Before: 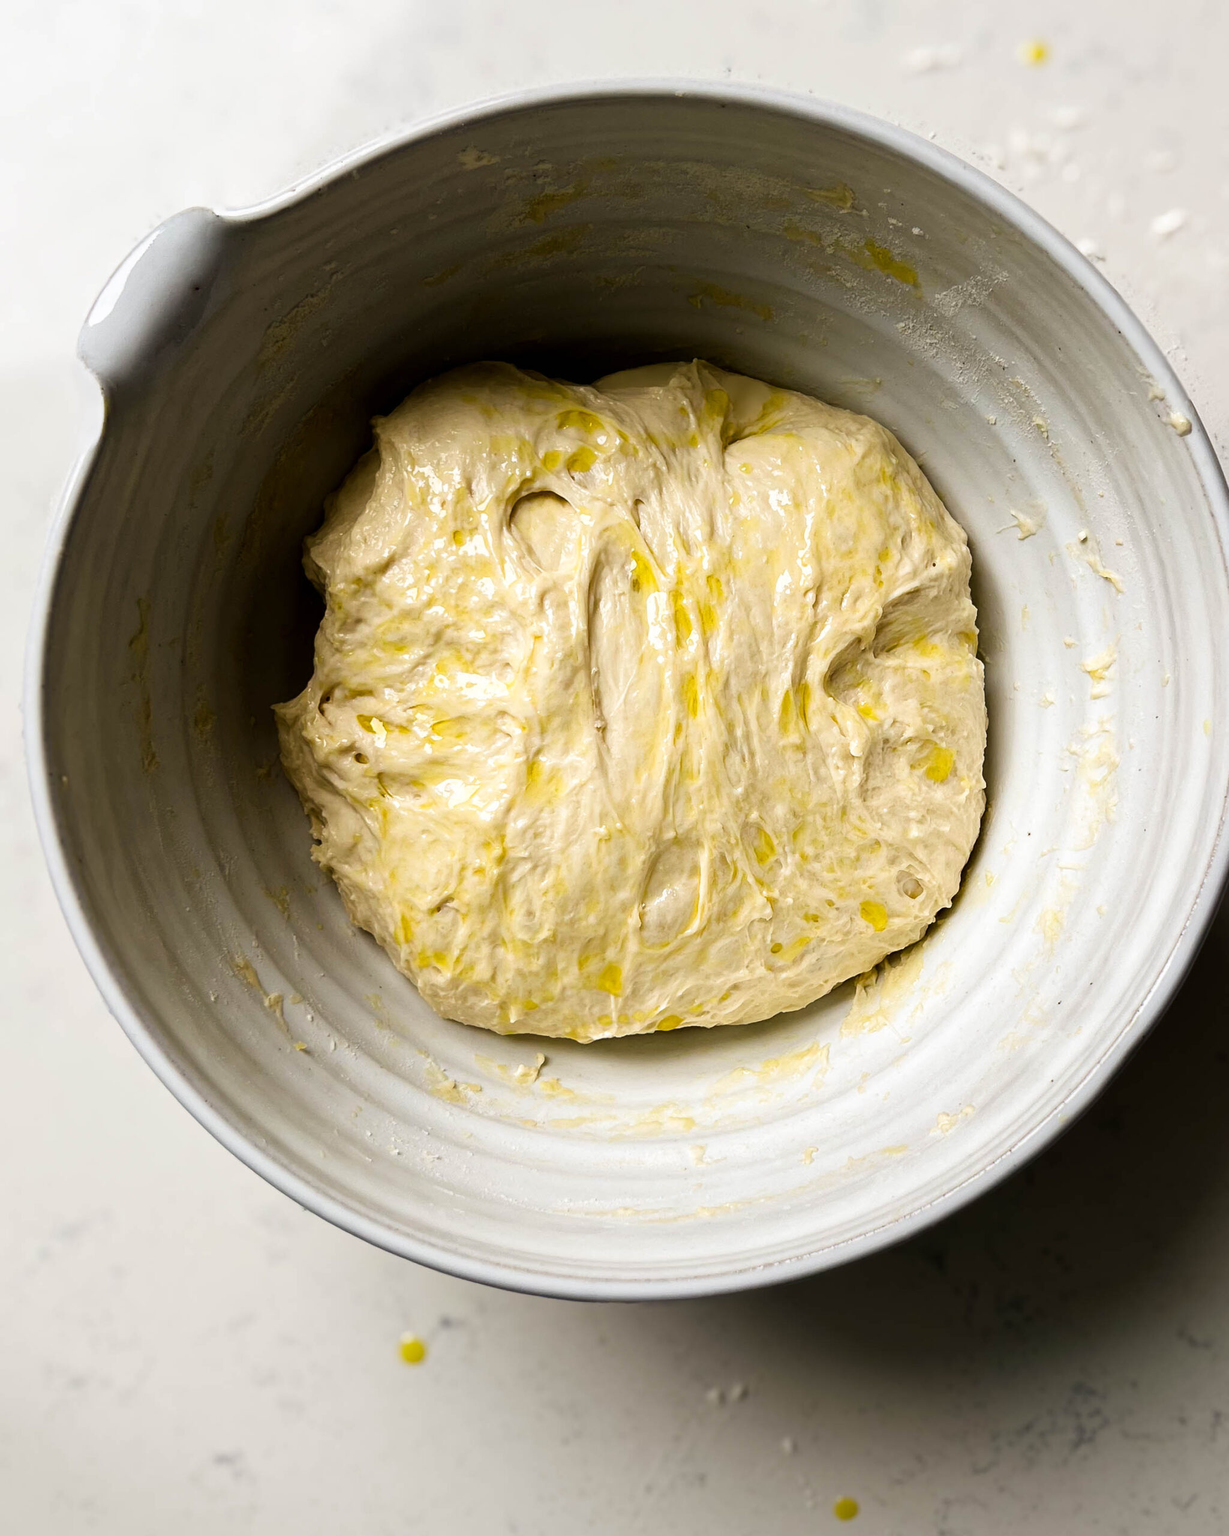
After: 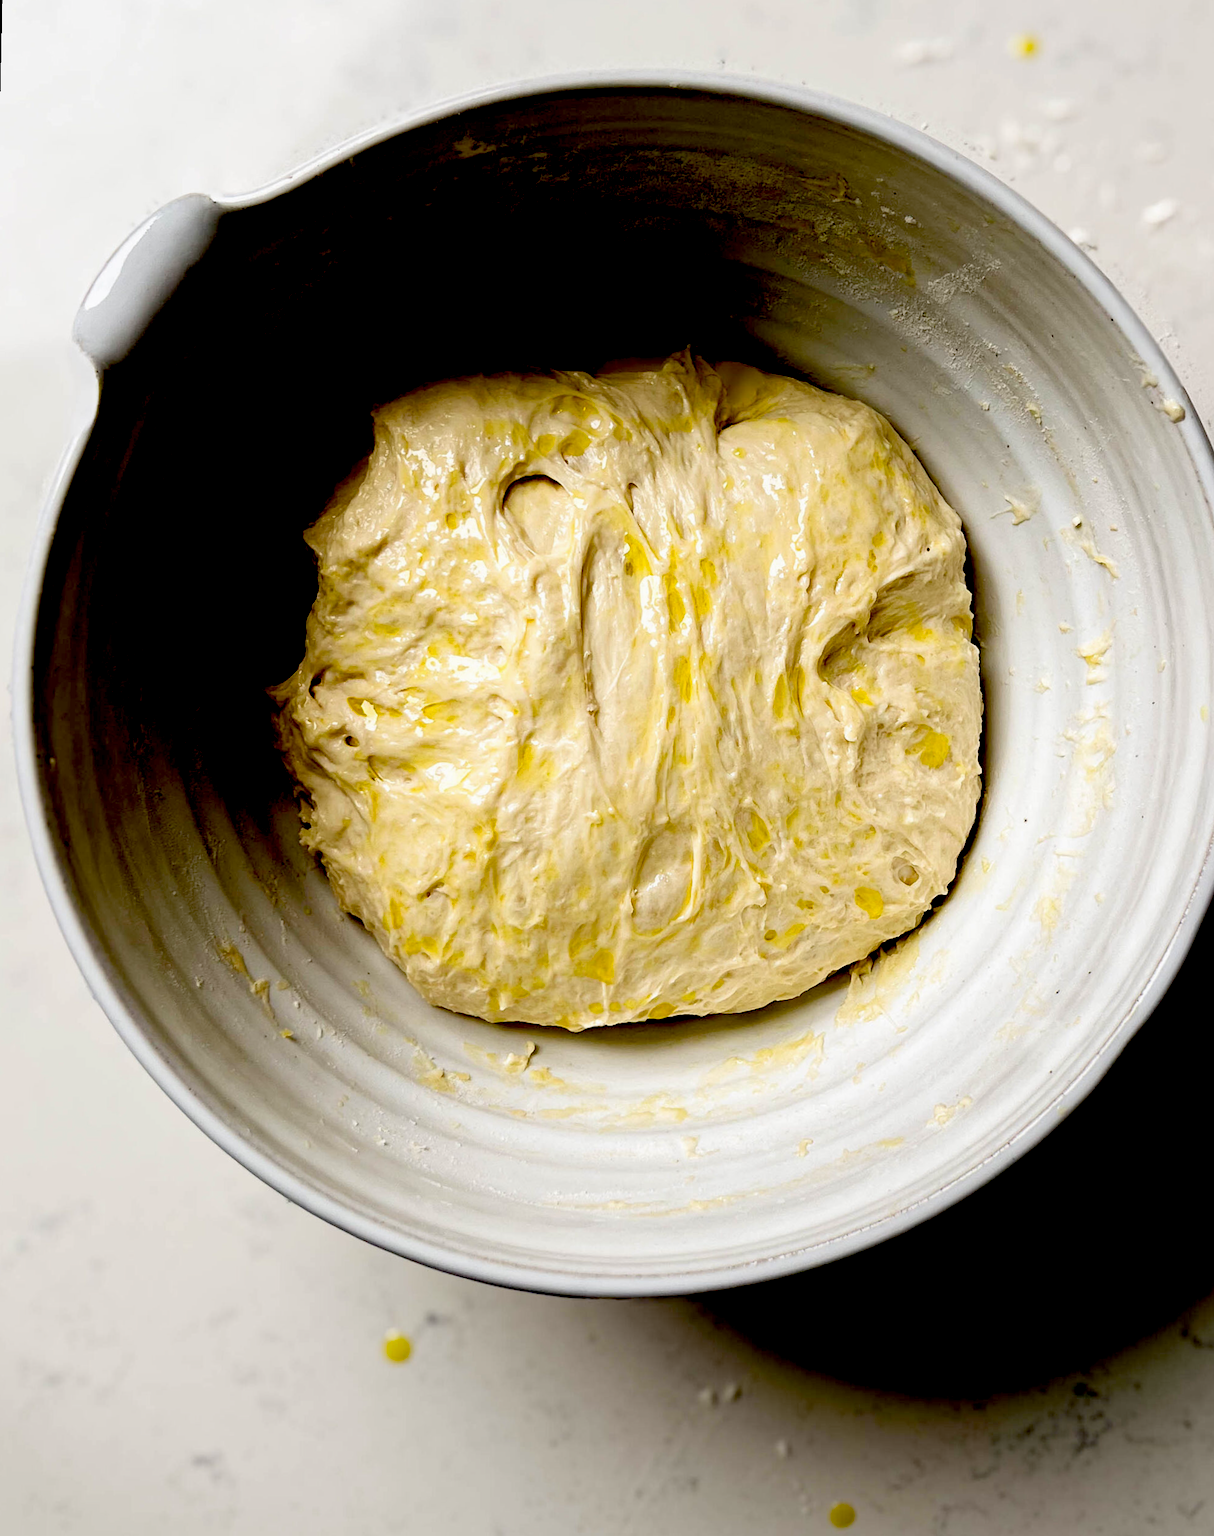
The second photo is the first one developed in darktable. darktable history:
exposure: black level correction 0.056, exposure -0.039 EV, compensate highlight preservation false
rotate and perspective: rotation 0.226°, lens shift (vertical) -0.042, crop left 0.023, crop right 0.982, crop top 0.006, crop bottom 0.994
white balance: red 1, blue 1
